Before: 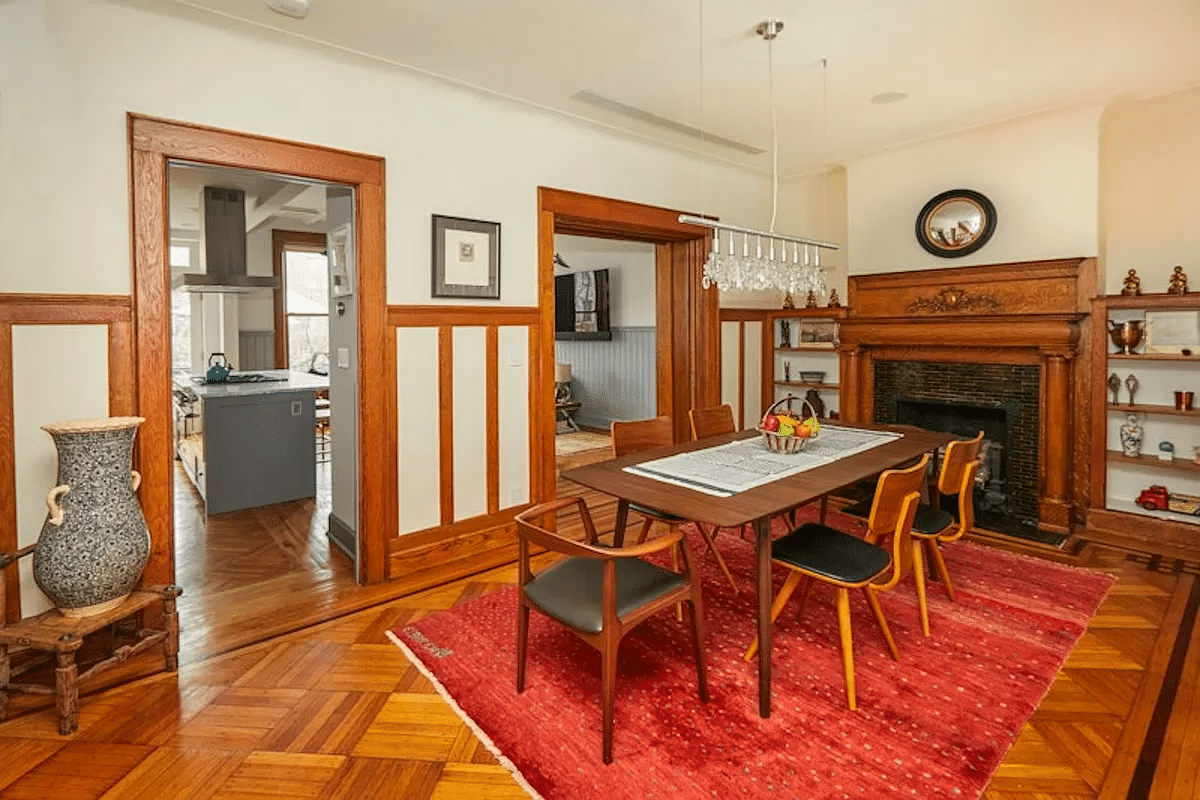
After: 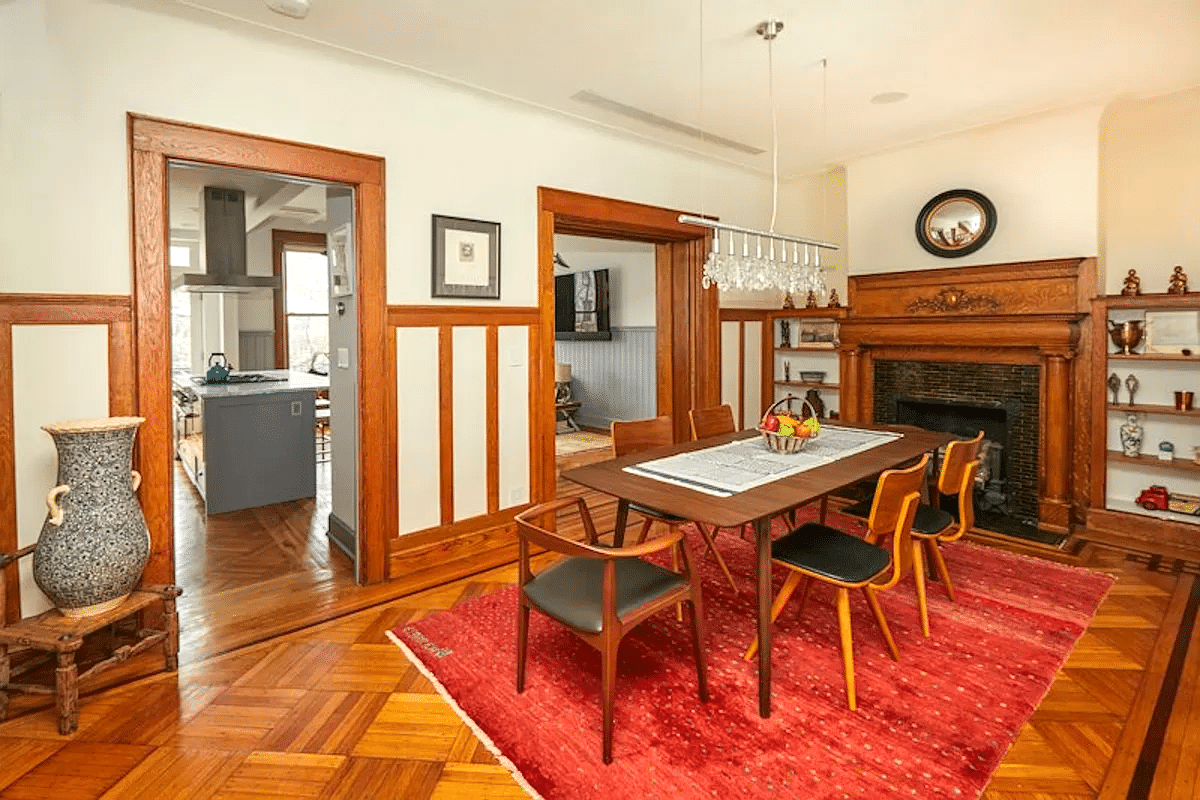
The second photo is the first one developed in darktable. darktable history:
exposure: exposure 0.29 EV, compensate exposure bias true, compensate highlight preservation false
